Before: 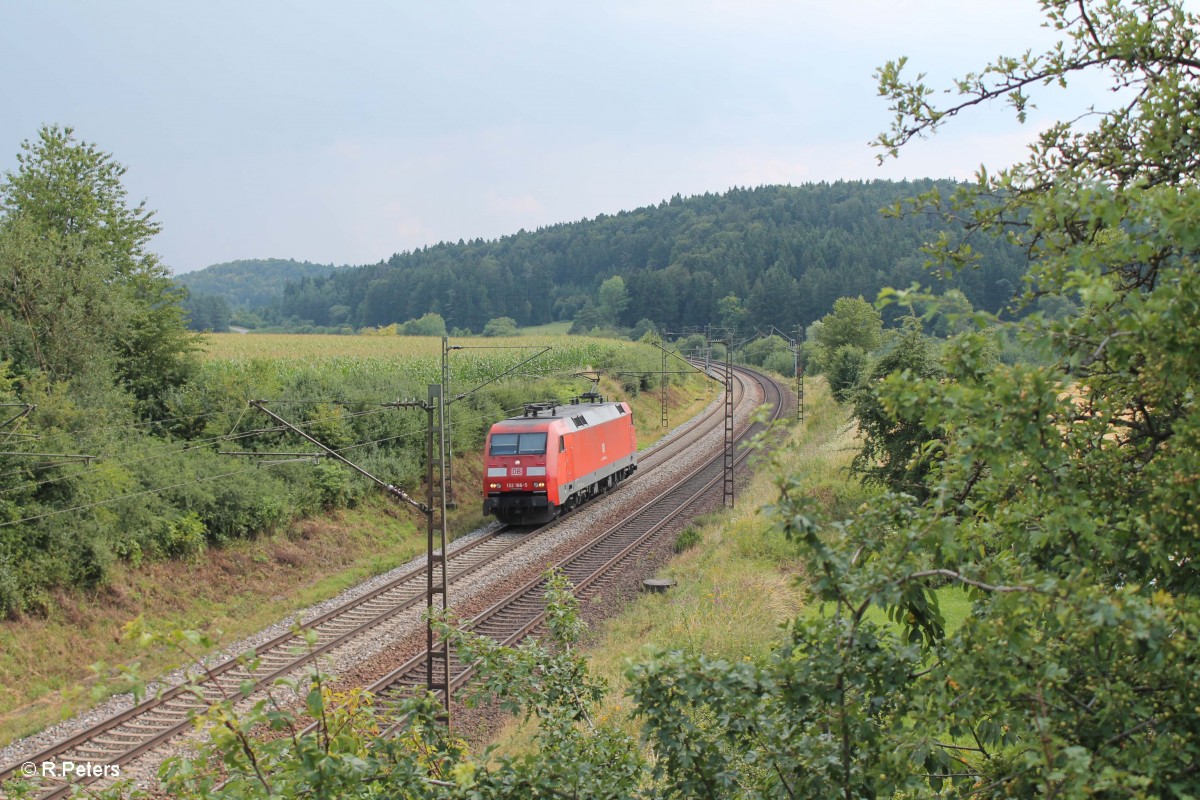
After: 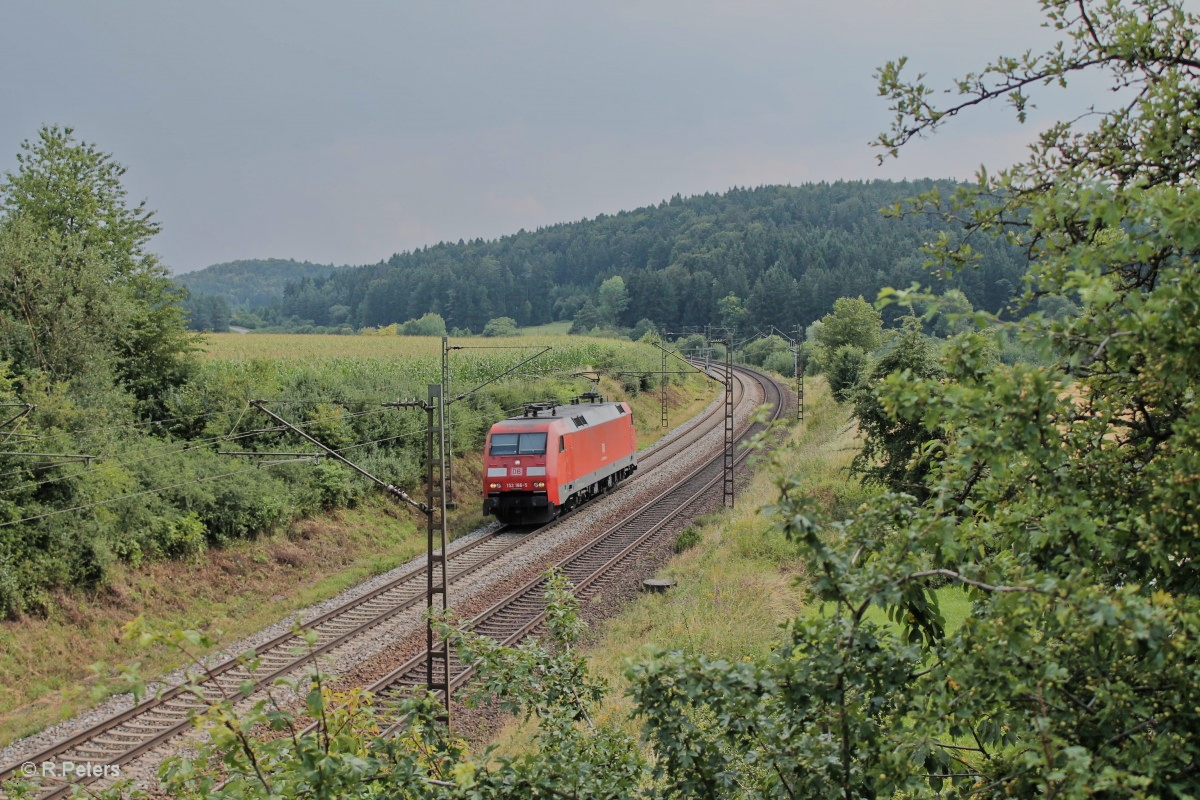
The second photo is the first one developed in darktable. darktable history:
filmic rgb: black relative exposure -7.5 EV, white relative exposure 5 EV, hardness 3.31, contrast 1.3, contrast in shadows safe
tone equalizer: -8 EV -0.002 EV, -7 EV 0.005 EV, -6 EV -0.008 EV, -5 EV 0.007 EV, -4 EV -0.042 EV, -3 EV -0.233 EV, -2 EV -0.662 EV, -1 EV -0.983 EV, +0 EV -0.969 EV, smoothing diameter 2%, edges refinement/feathering 20, mask exposure compensation -1.57 EV, filter diffusion 5
